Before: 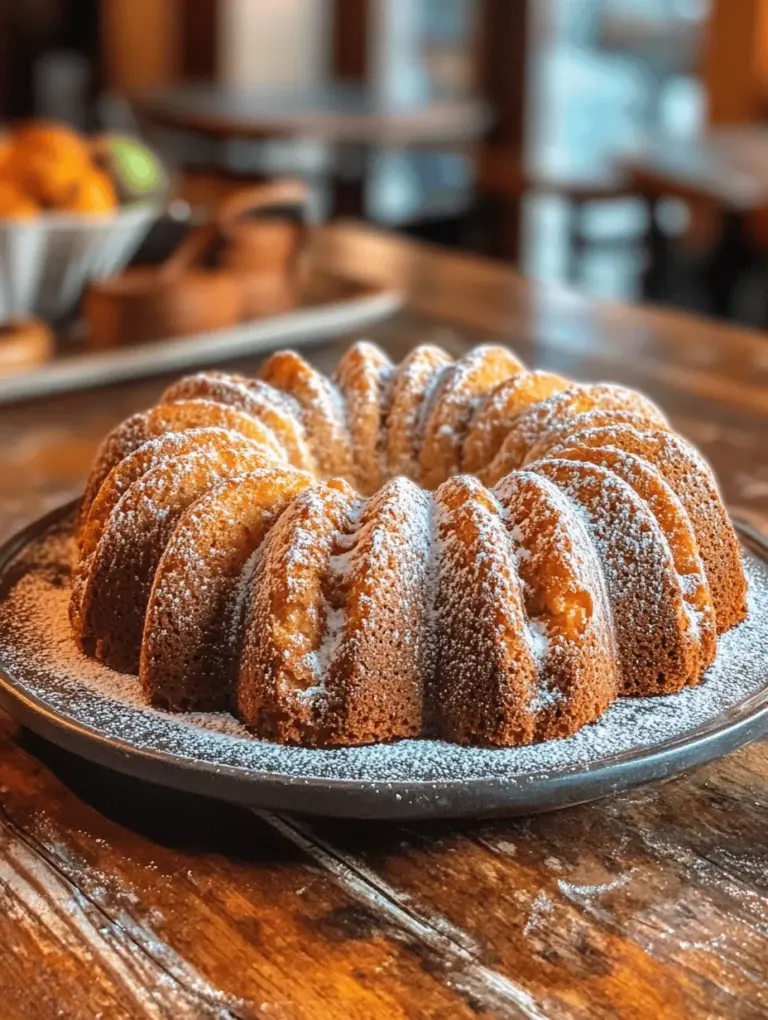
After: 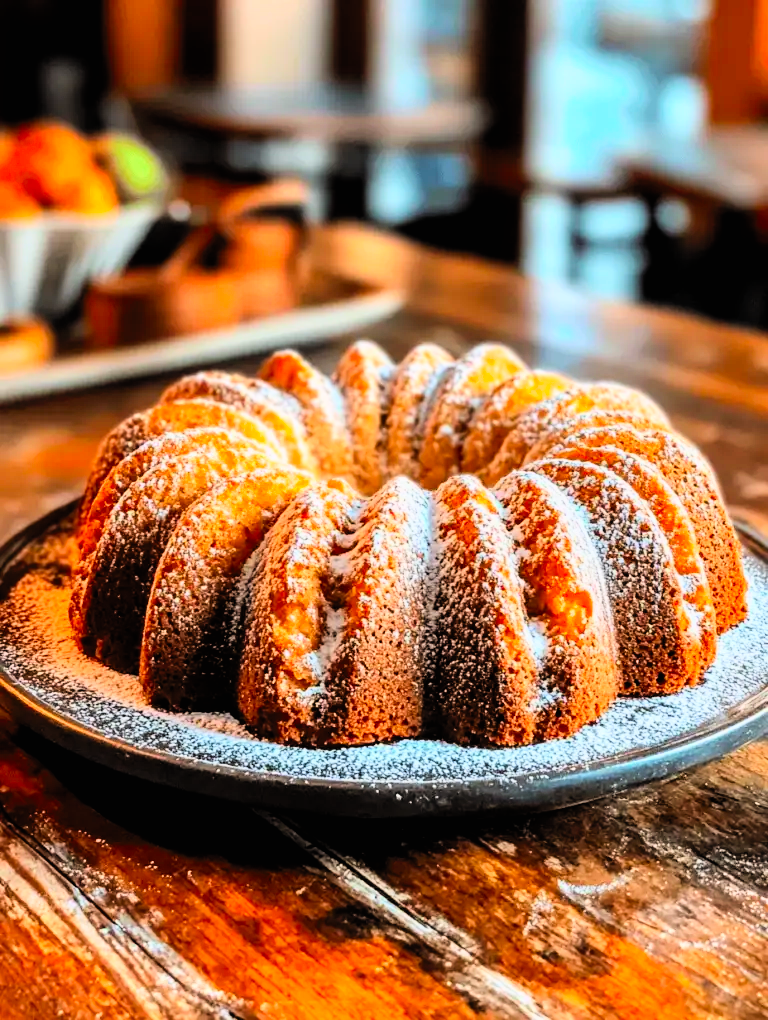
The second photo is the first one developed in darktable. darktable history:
contrast brightness saturation: contrast 0.2, brightness 0.2, saturation 0.8
filmic rgb: black relative exposure -4 EV, white relative exposure 3 EV, hardness 3.02, contrast 1.4
